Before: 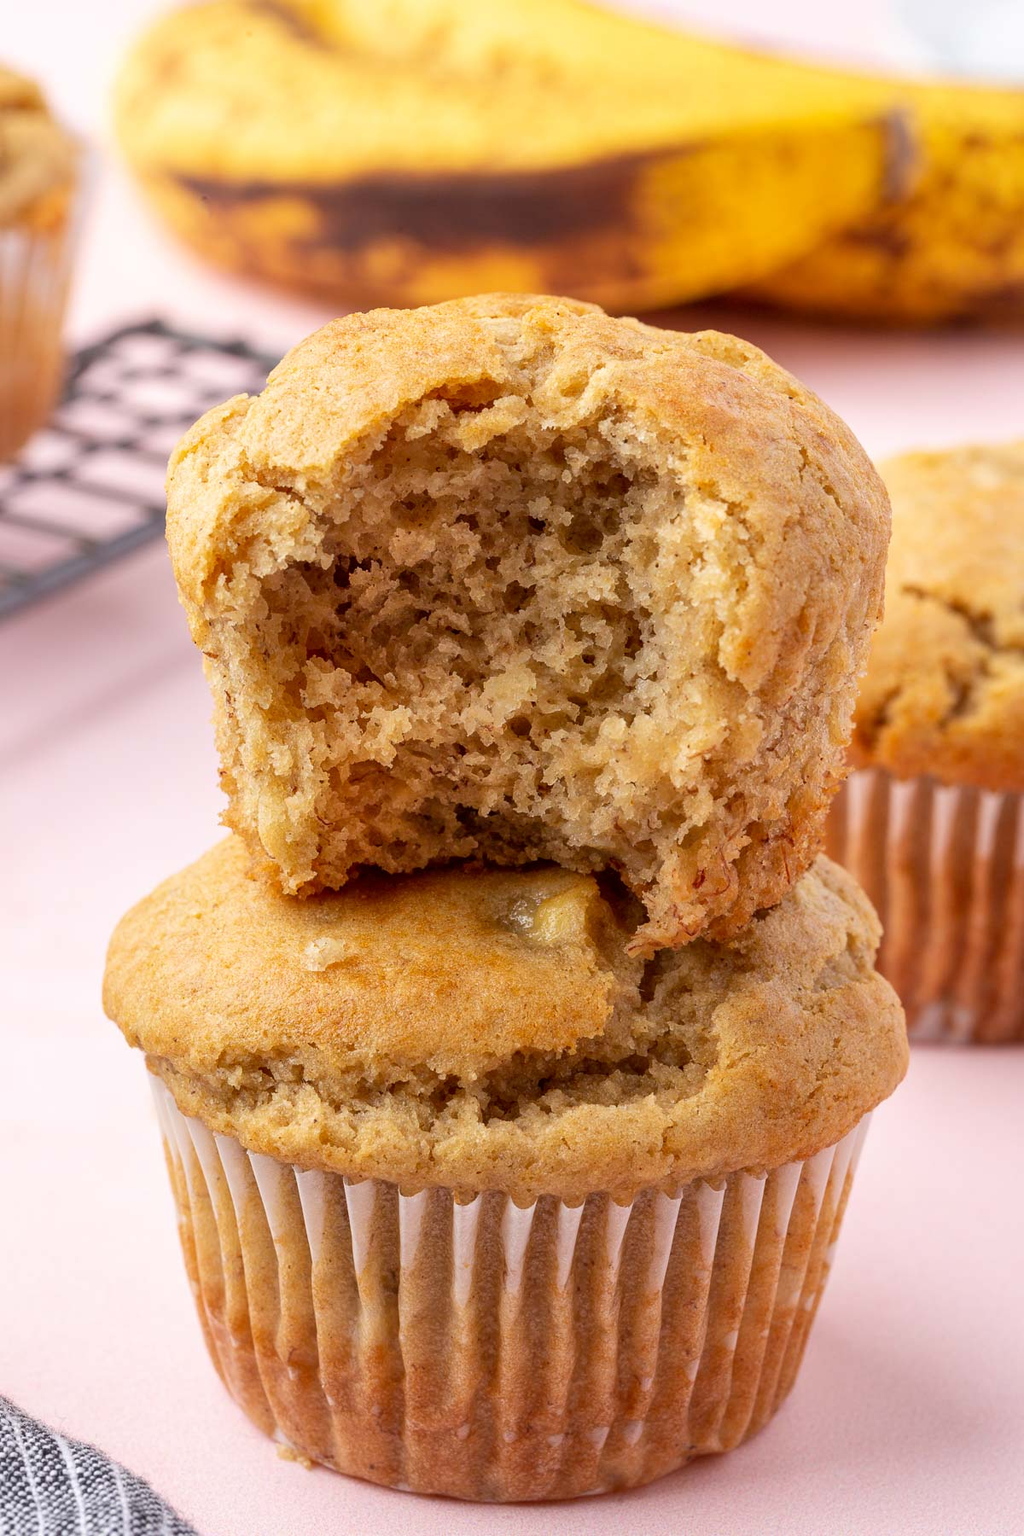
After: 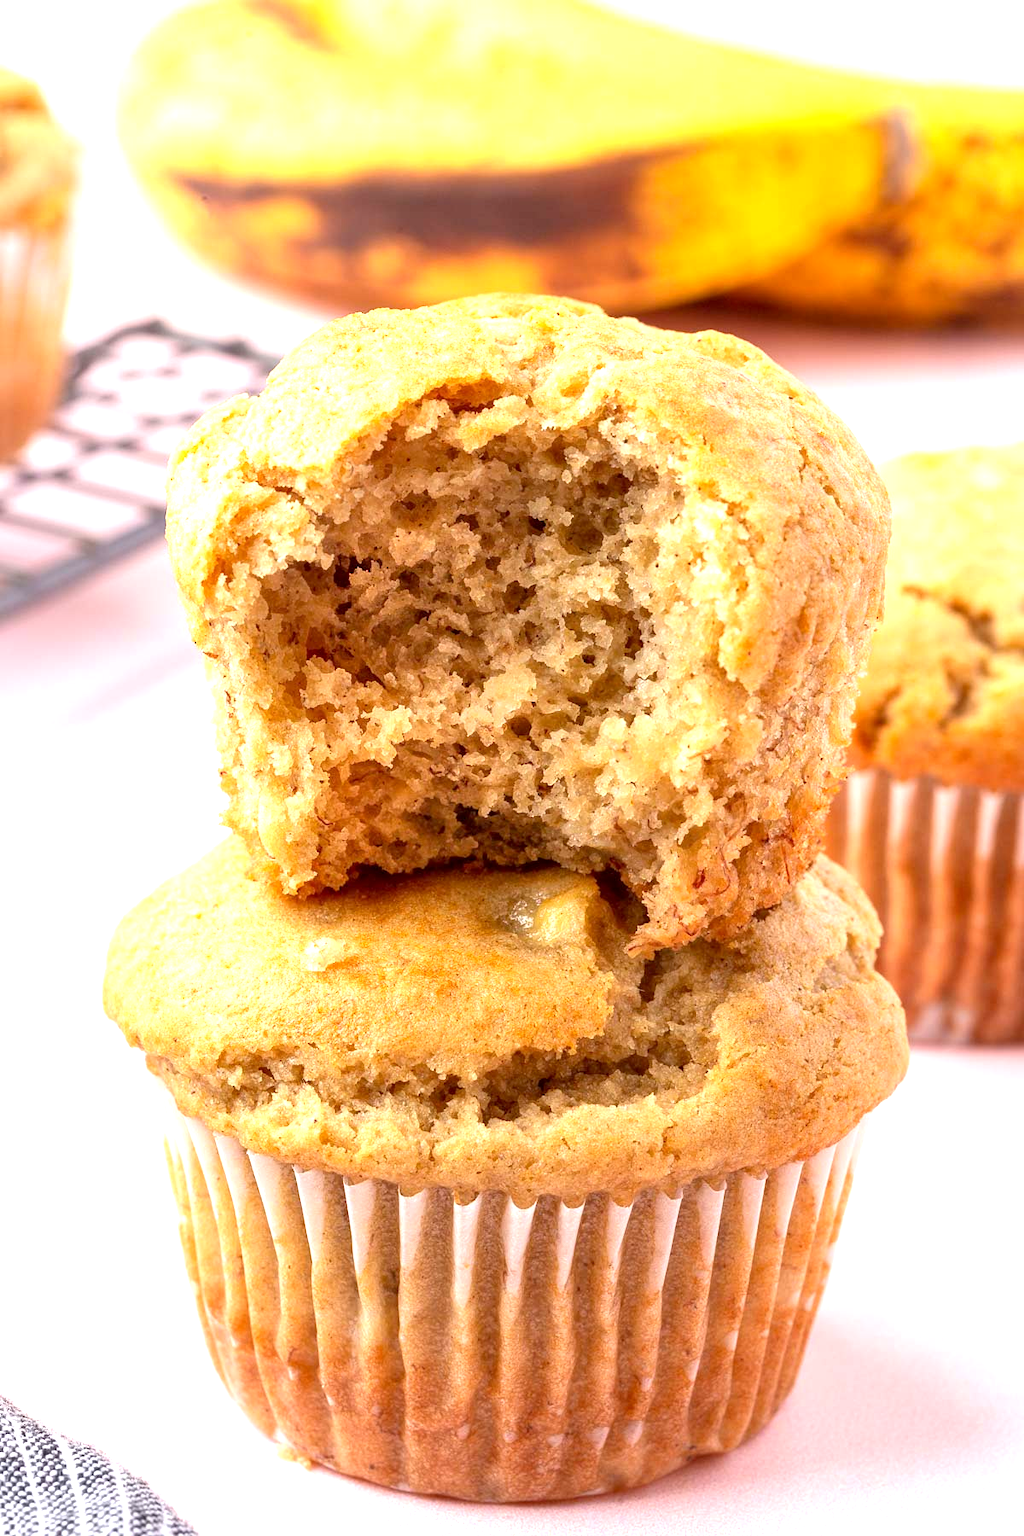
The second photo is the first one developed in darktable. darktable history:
exposure: black level correction 0.001, exposure 0.96 EV, compensate highlight preservation false
